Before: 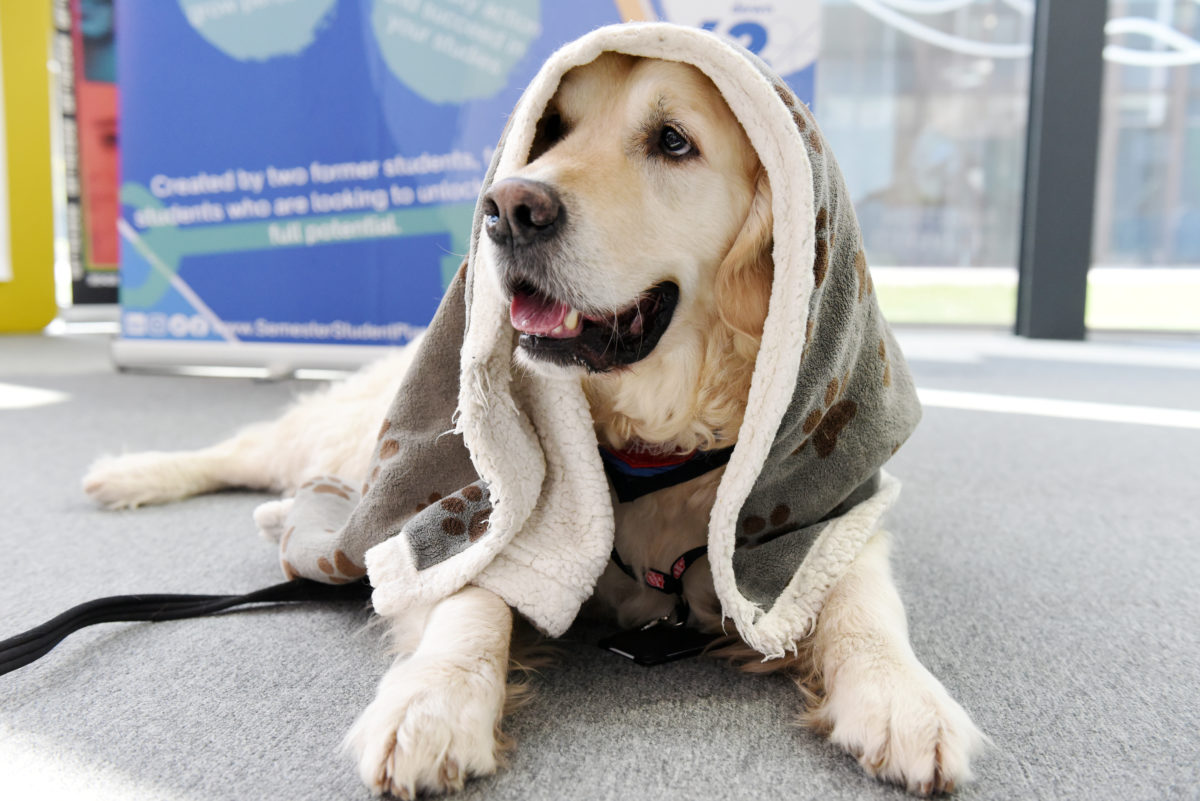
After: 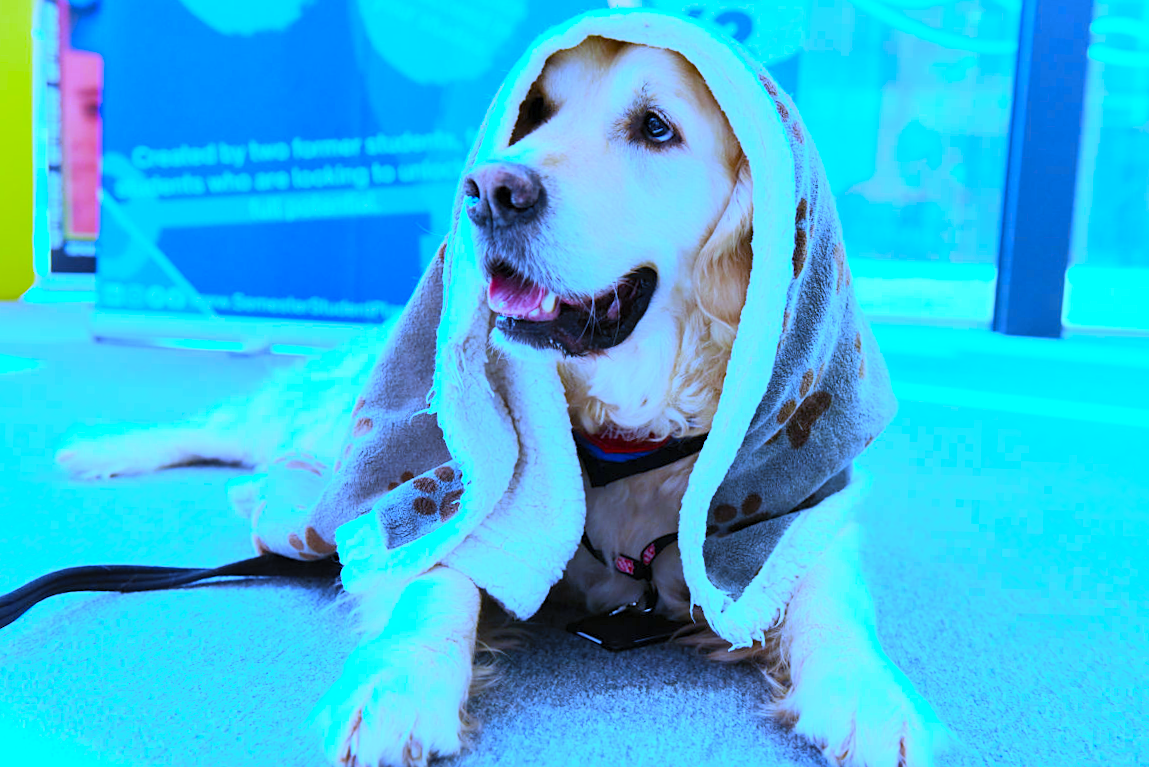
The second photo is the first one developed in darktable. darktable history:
crop and rotate: angle -1.69°
contrast brightness saturation: contrast 0.2, brightness 0.2, saturation 0.8
sharpen: amount 0.2
white balance: red 0.766, blue 1.537
